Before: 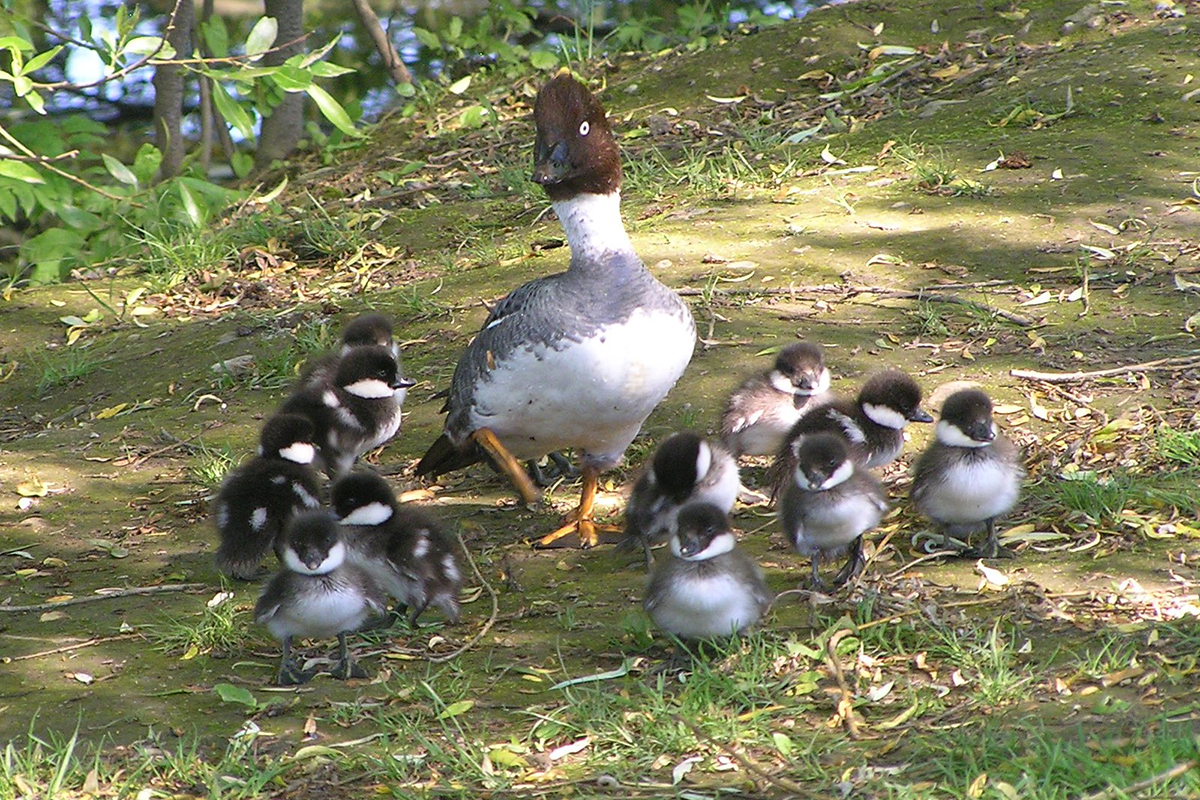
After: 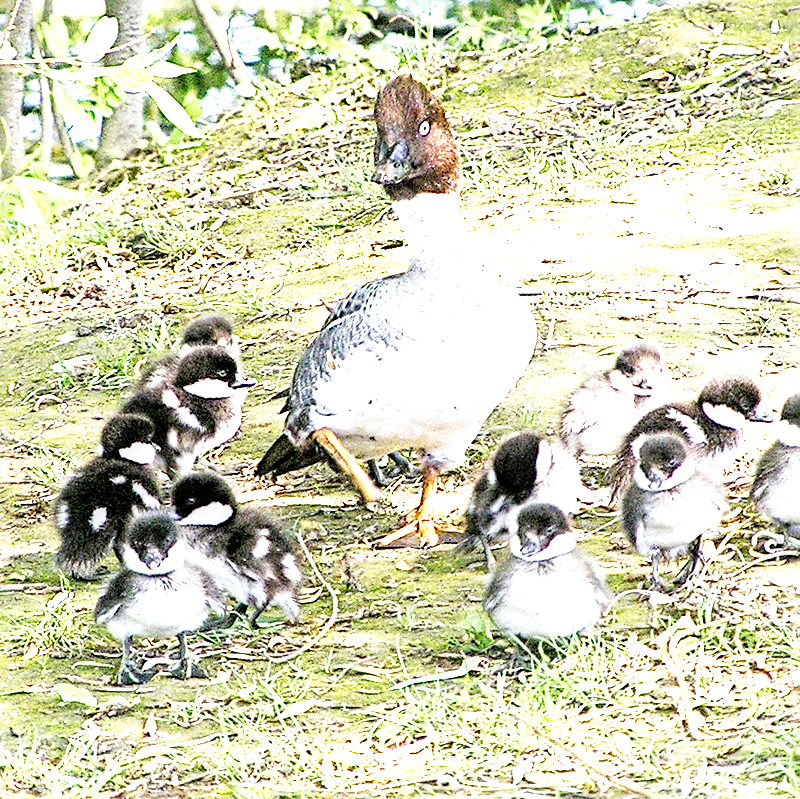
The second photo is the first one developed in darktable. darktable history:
exposure: black level correction 0.001, exposure 0.962 EV, compensate highlight preservation false
sharpen: radius 3.967
local contrast: highlights 60%, shadows 60%, detail 160%
crop and rotate: left 13.401%, right 19.887%
tone equalizer: -8 EV -0.726 EV, -7 EV -0.724 EV, -6 EV -0.622 EV, -5 EV -0.395 EV, -3 EV 0.368 EV, -2 EV 0.6 EV, -1 EV 0.684 EV, +0 EV 0.742 EV
base curve: curves: ch0 [(0, 0) (0.012, 0.01) (0.073, 0.168) (0.31, 0.711) (0.645, 0.957) (1, 1)], preserve colors none
